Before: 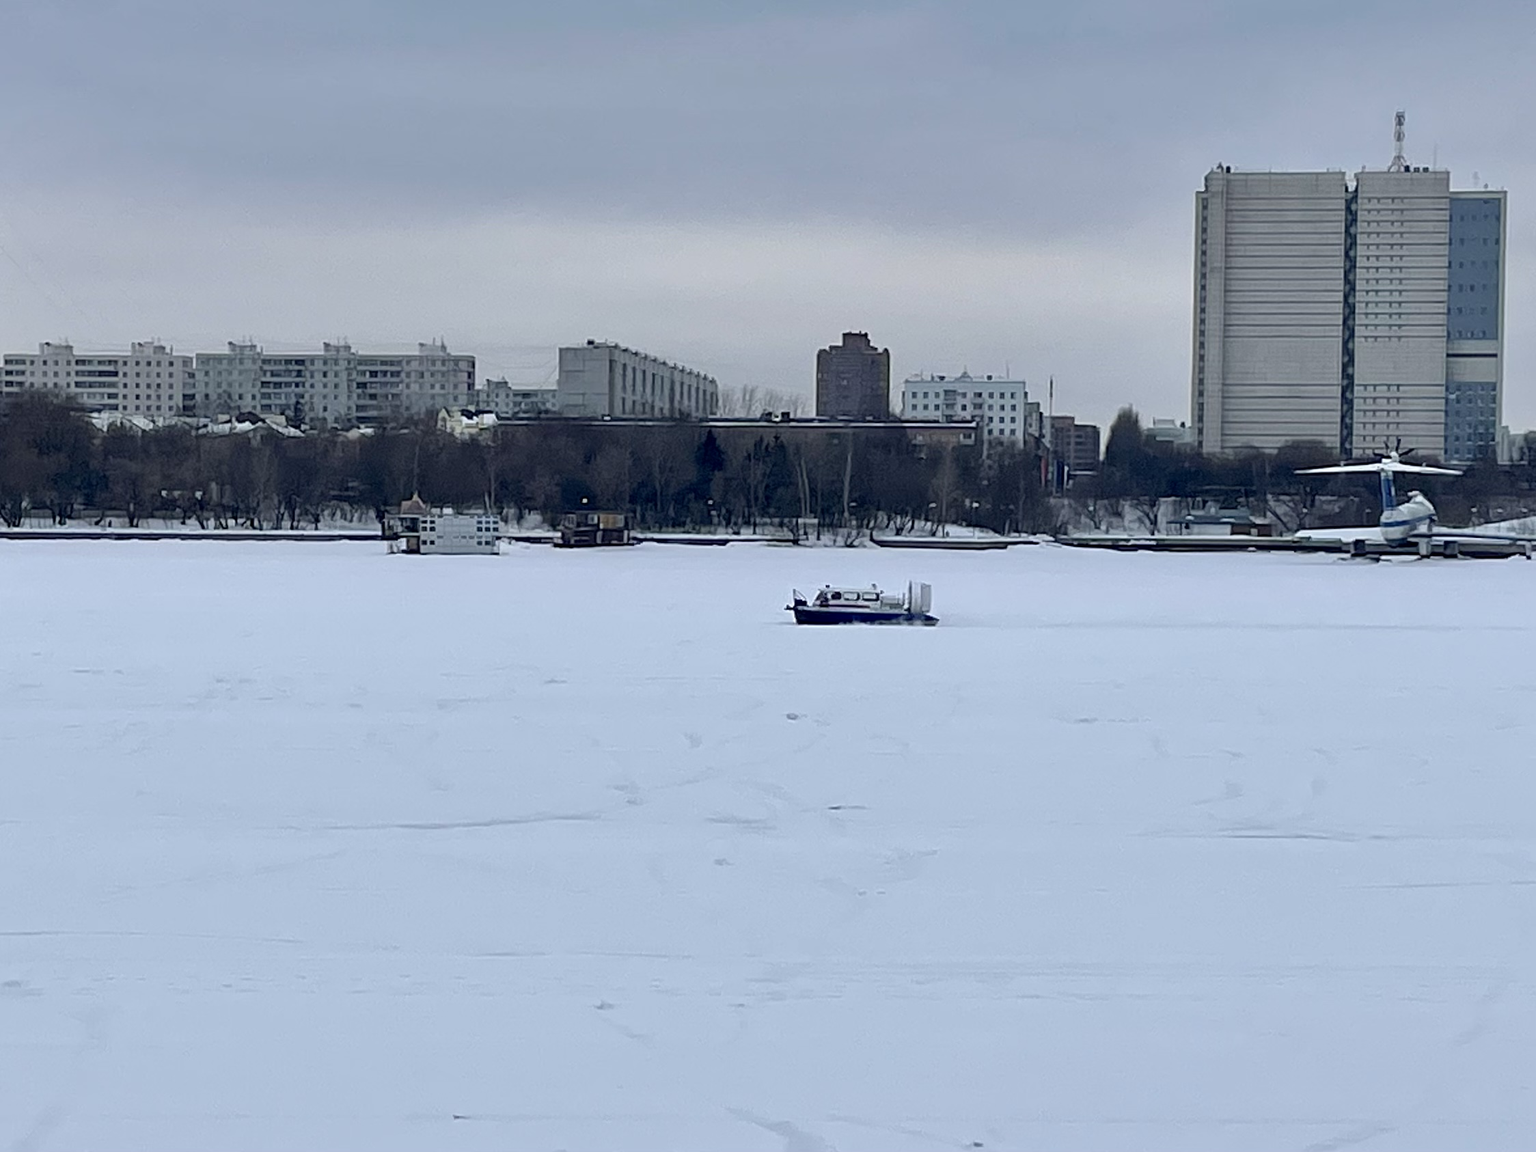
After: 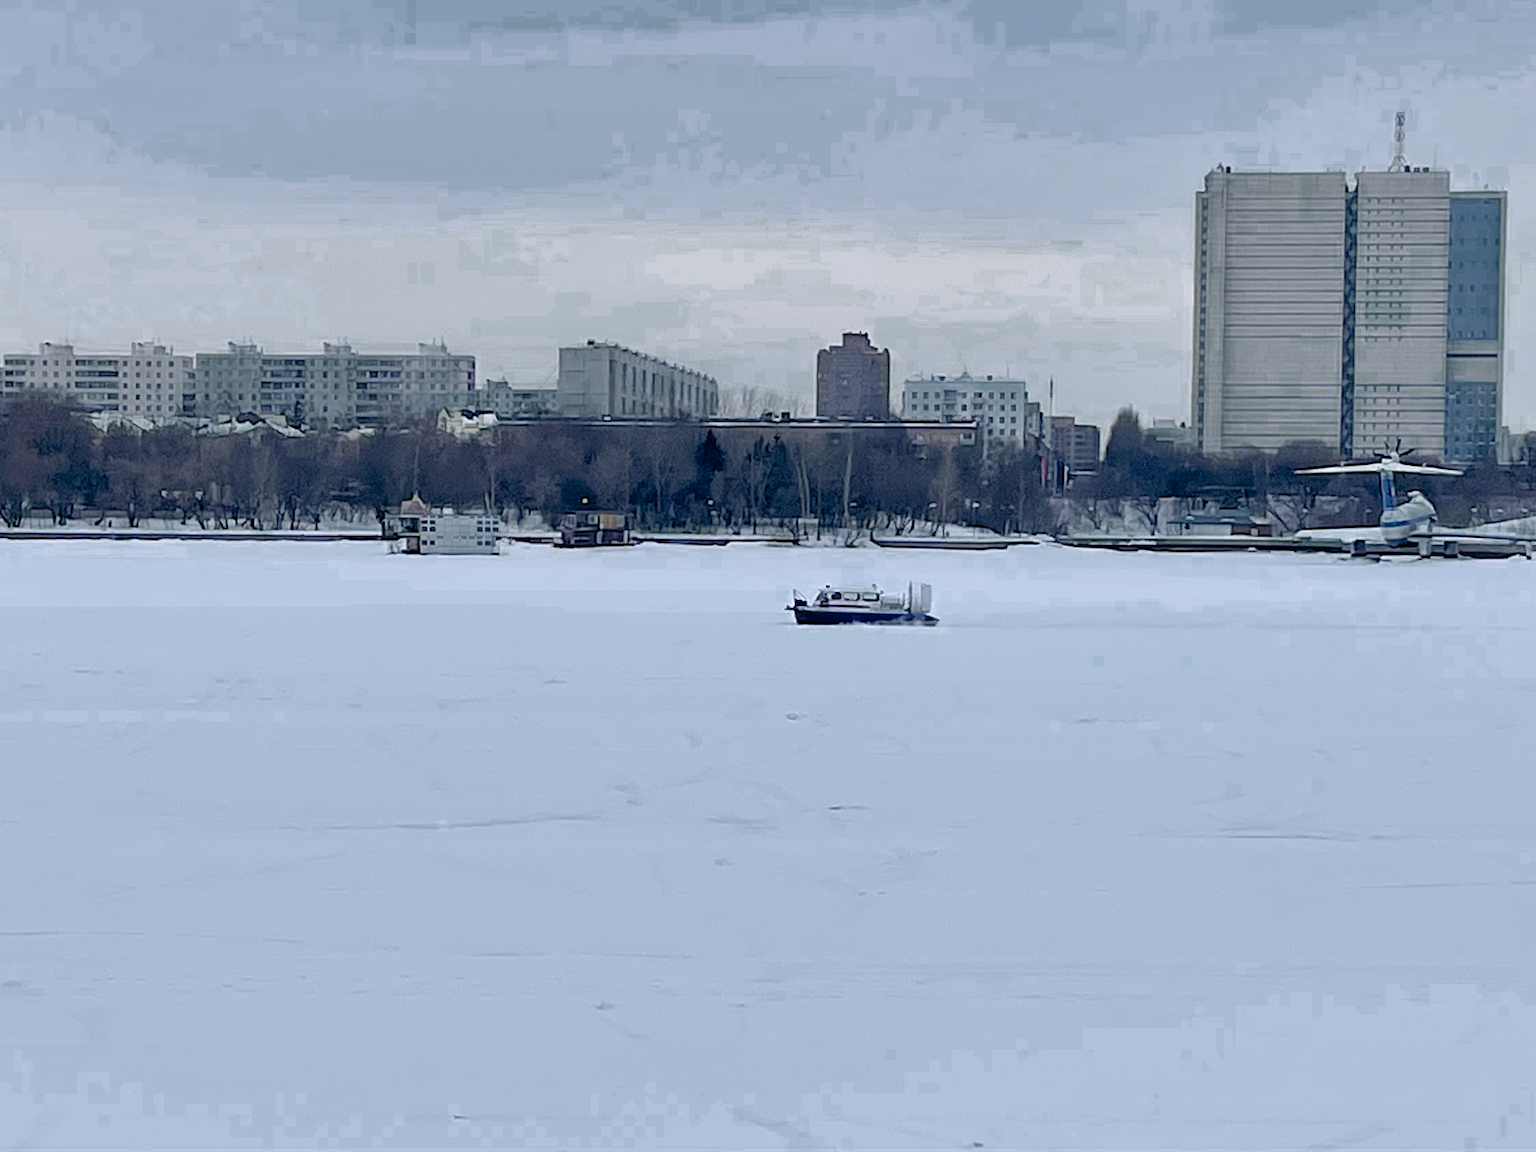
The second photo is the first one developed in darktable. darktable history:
contrast brightness saturation: brightness 0.146
color balance rgb: global offset › chroma 0.059%, global offset › hue 253.09°, linear chroma grading › shadows -7.654%, linear chroma grading › global chroma 9.745%, perceptual saturation grading › global saturation 0.336%, perceptual saturation grading › highlights -14.476%, perceptual saturation grading › shadows 25.519%, global vibrance -23.022%
color zones: curves: ch0 [(0.25, 0.5) (0.636, 0.25) (0.75, 0.5)], mix 101.39%
